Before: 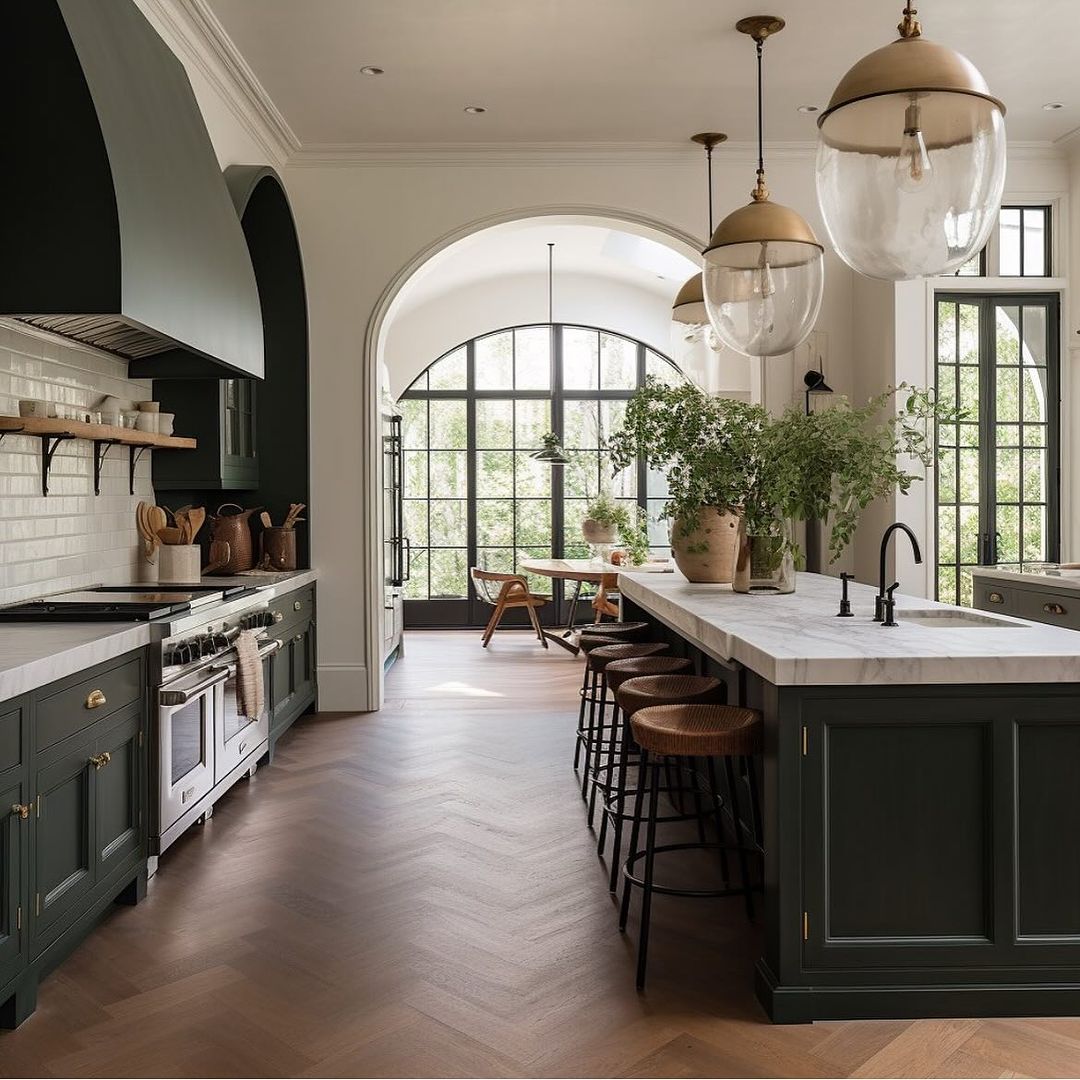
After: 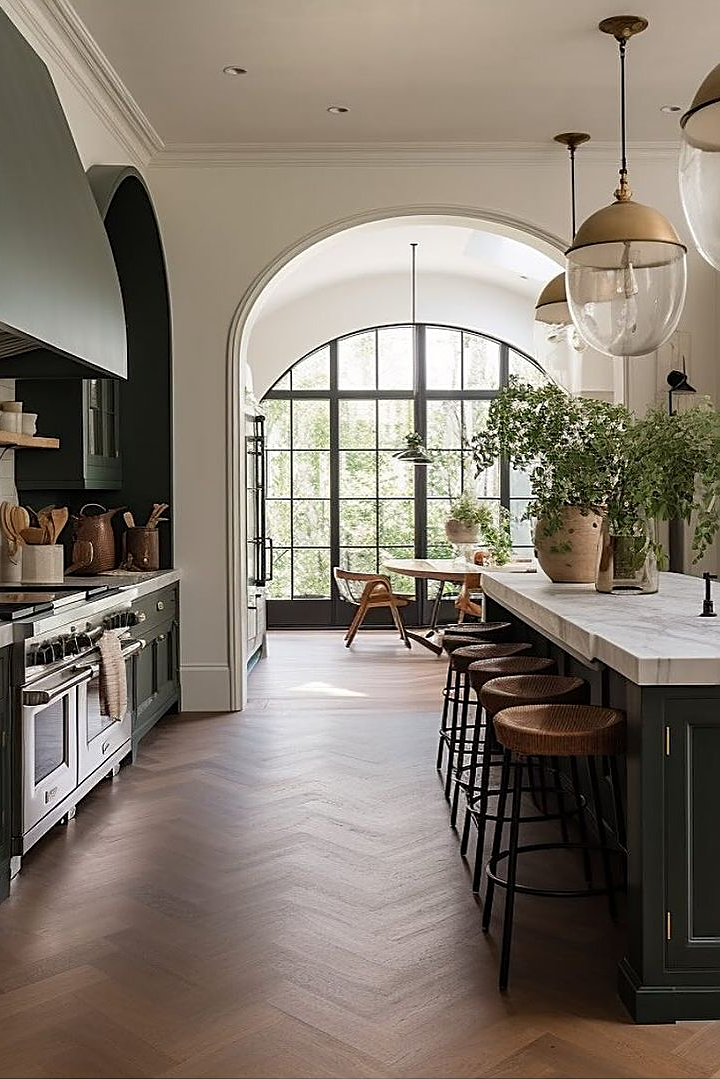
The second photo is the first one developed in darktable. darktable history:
crop and rotate: left 12.815%, right 20.474%
sharpen: on, module defaults
